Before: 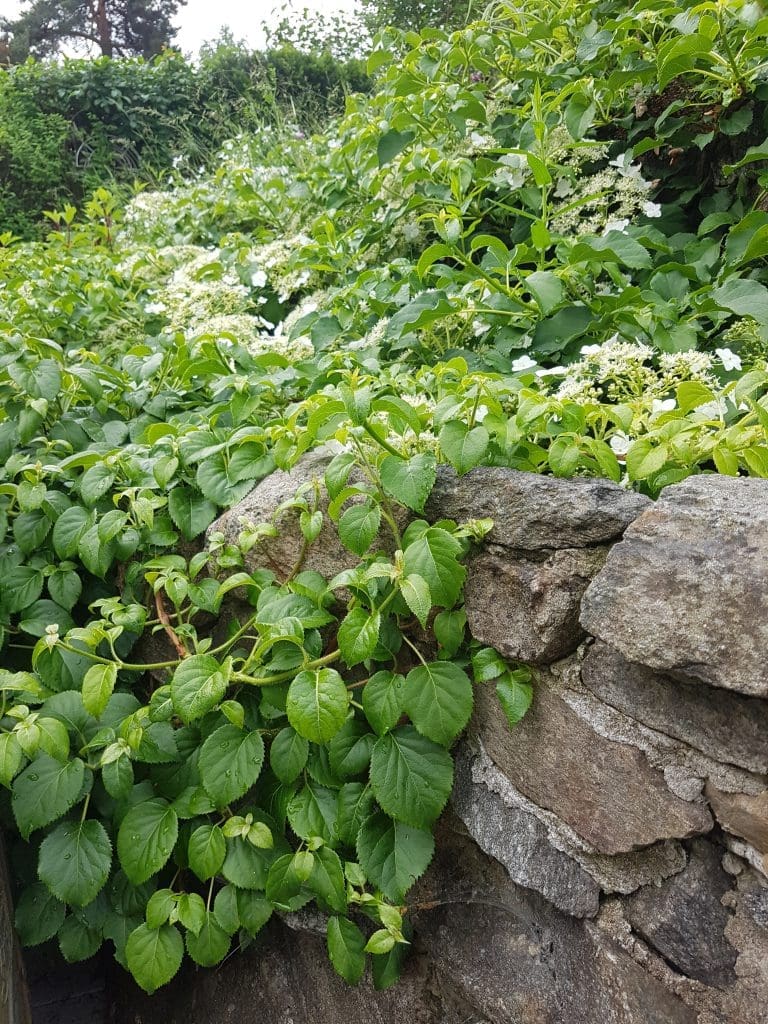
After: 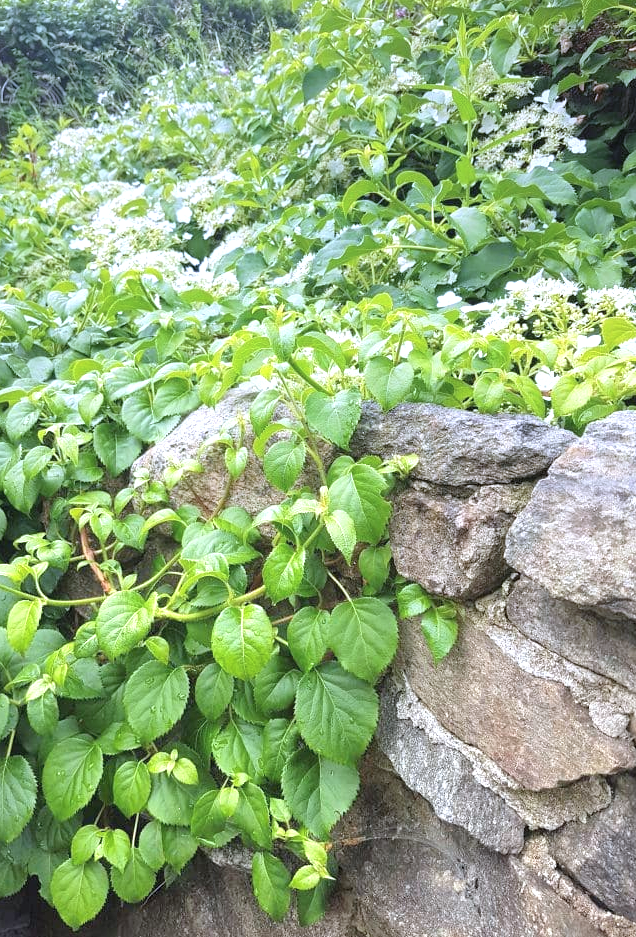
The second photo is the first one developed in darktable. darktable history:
graduated density: hue 238.83°, saturation 50%
contrast brightness saturation: brightness 0.13
crop: left 9.807%, top 6.259%, right 7.334%, bottom 2.177%
white balance: red 0.974, blue 1.044
exposure: exposure 1.223 EV, compensate highlight preservation false
